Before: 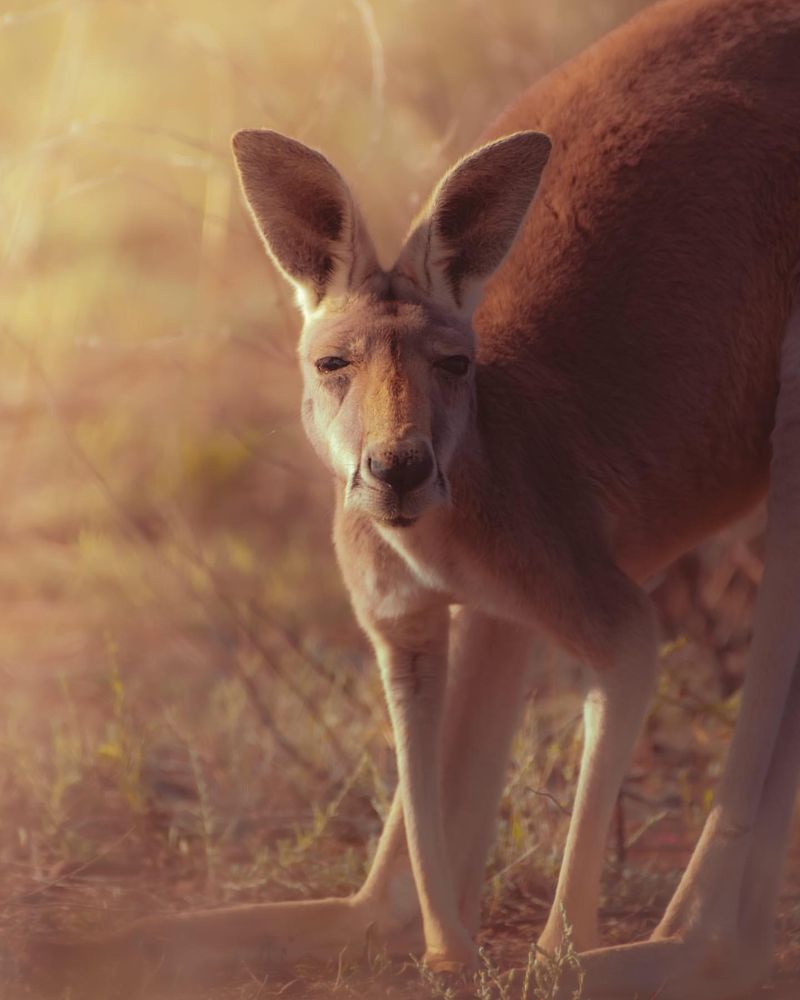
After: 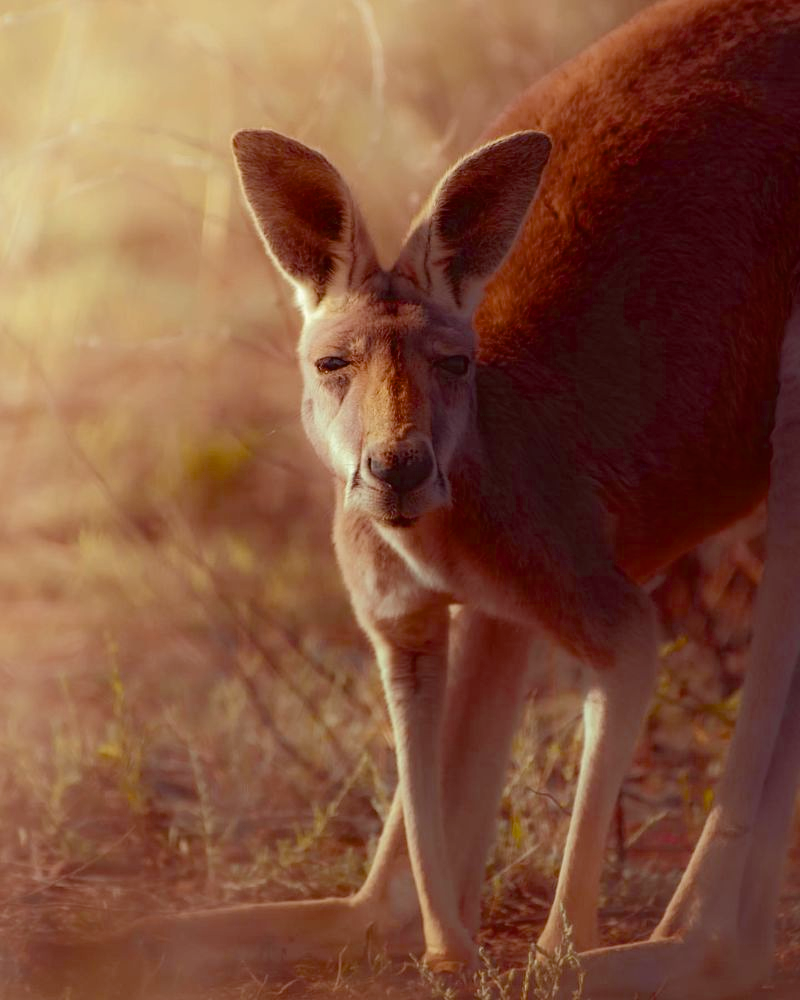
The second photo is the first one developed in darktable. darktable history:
color balance rgb: perceptual saturation grading › global saturation 14.2%, perceptual saturation grading › highlights -25.804%, perceptual saturation grading › shadows 29.816%, saturation formula JzAzBz (2021)
